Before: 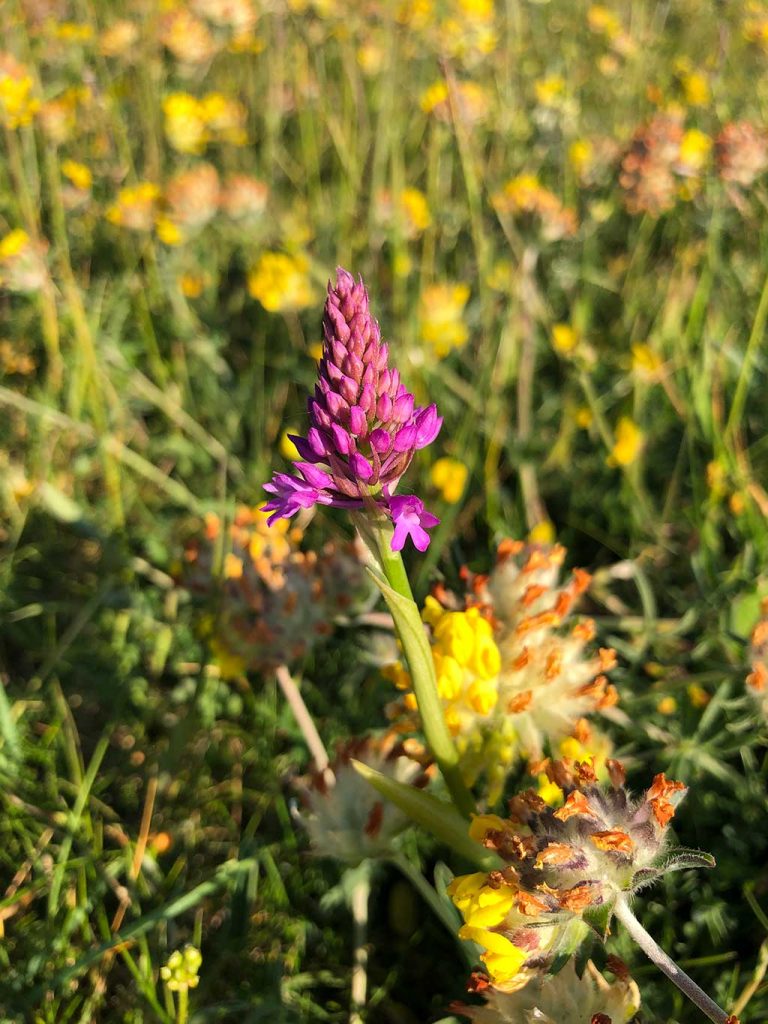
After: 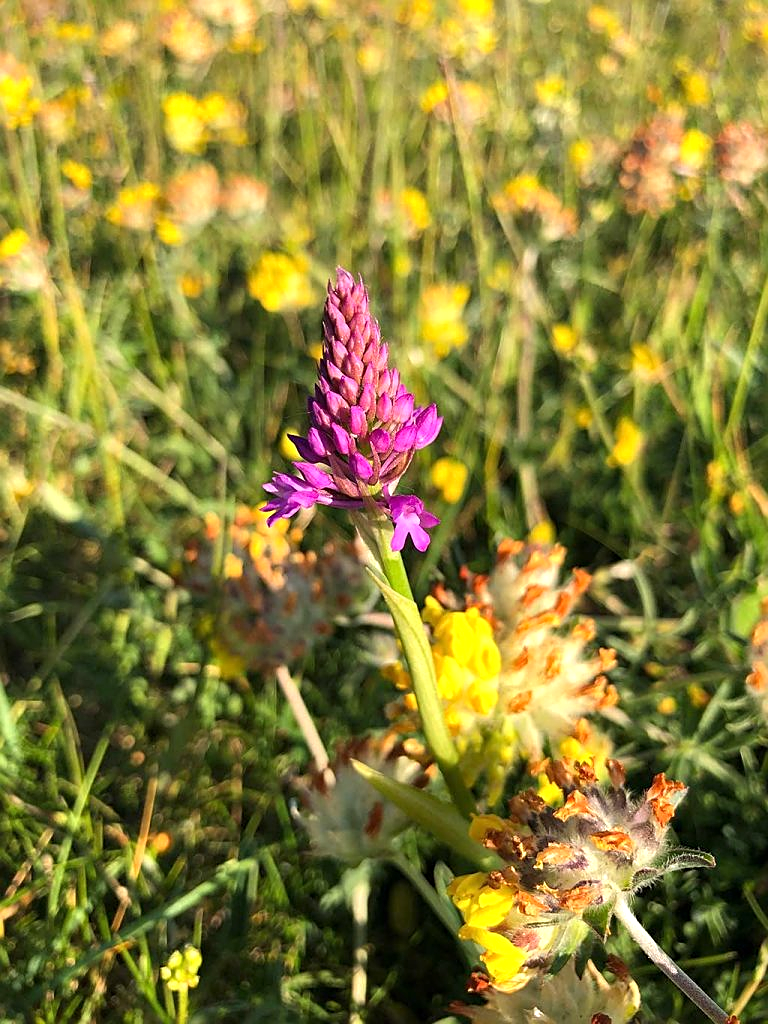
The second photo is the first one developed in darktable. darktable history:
sharpen: on, module defaults
exposure: exposure 0.379 EV, compensate highlight preservation false
